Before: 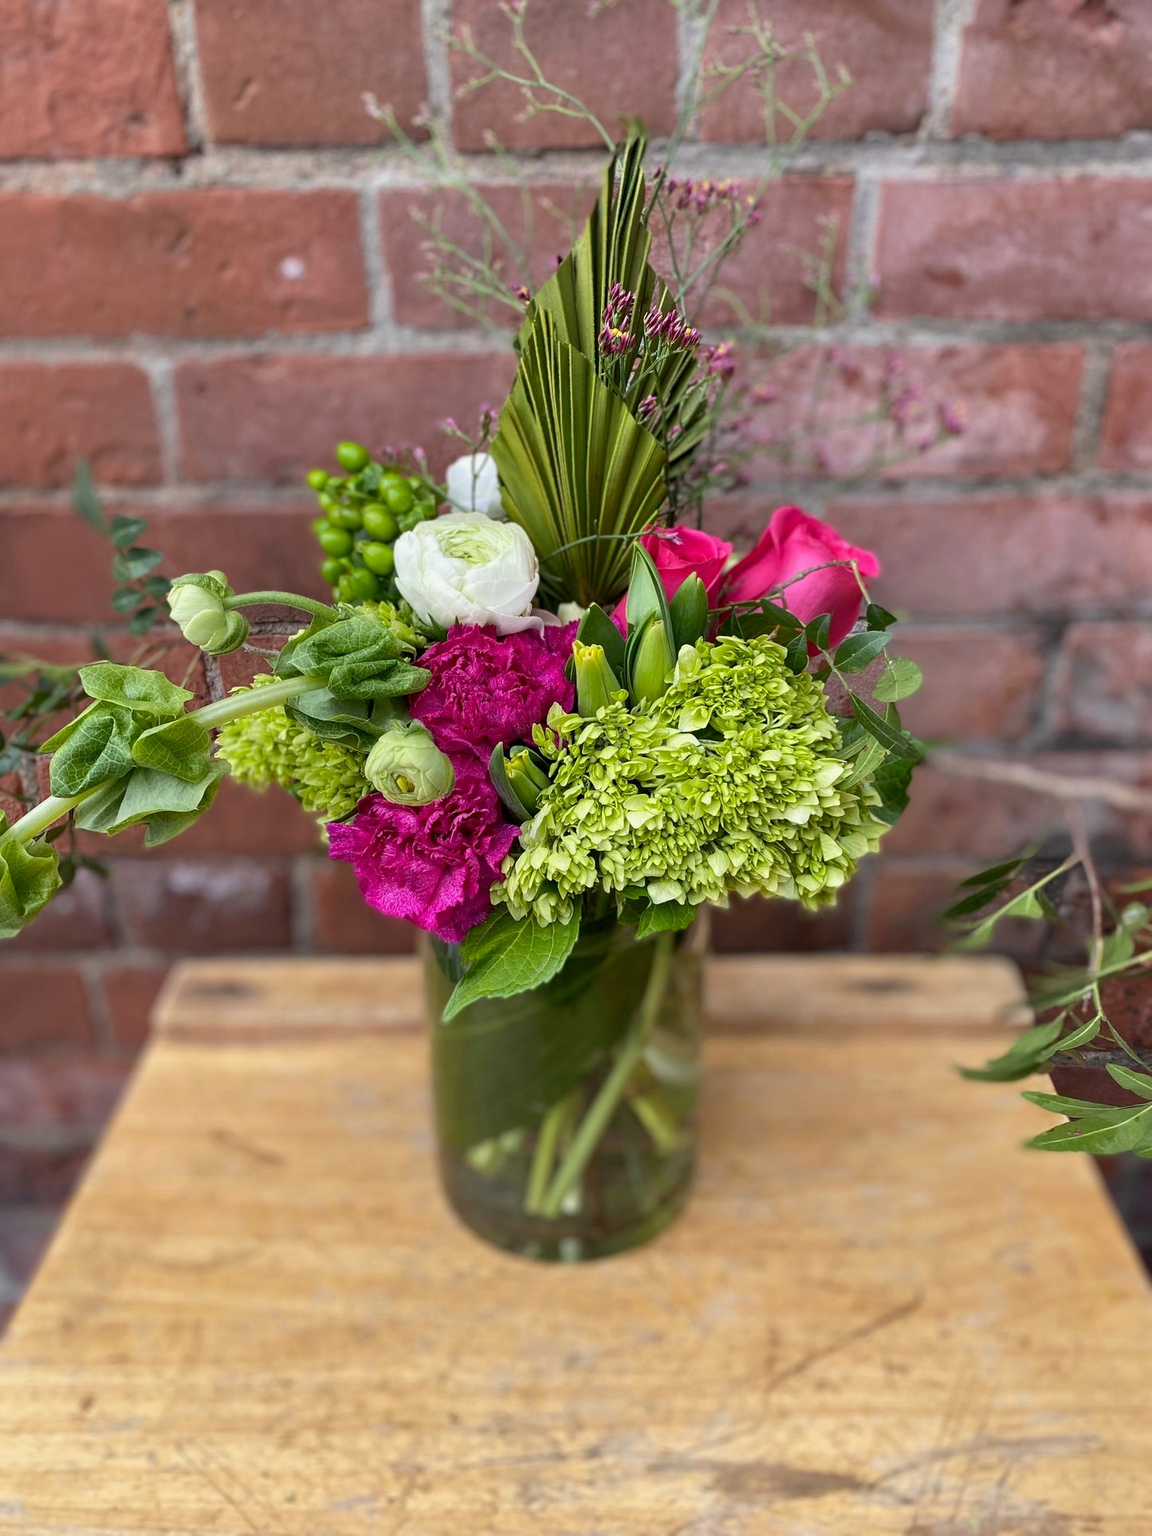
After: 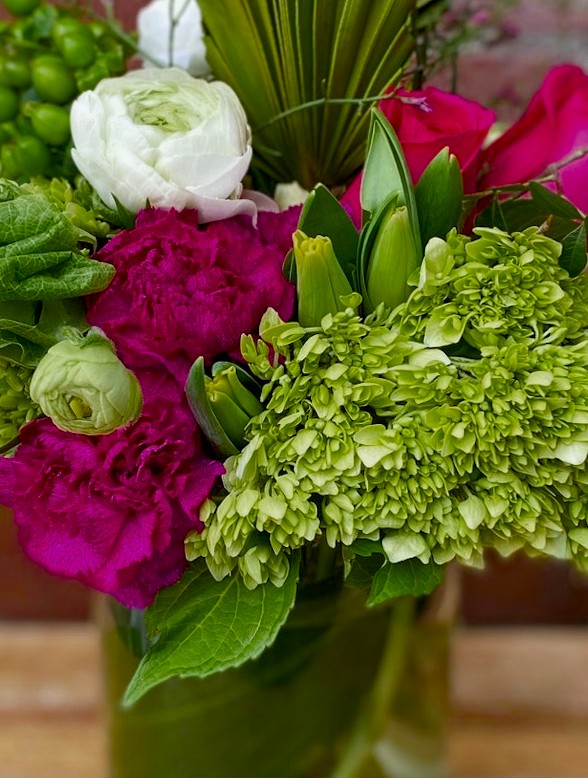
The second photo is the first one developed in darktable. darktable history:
color balance rgb: perceptual saturation grading › global saturation 20%, perceptual saturation grading › highlights -25%, perceptual saturation grading › shadows 50%
rotate and perspective: rotation 0.8°, automatic cropping off
crop: left 30%, top 30%, right 30%, bottom 30%
color zones: curves: ch0 [(0.27, 0.396) (0.563, 0.504) (0.75, 0.5) (0.787, 0.307)]
